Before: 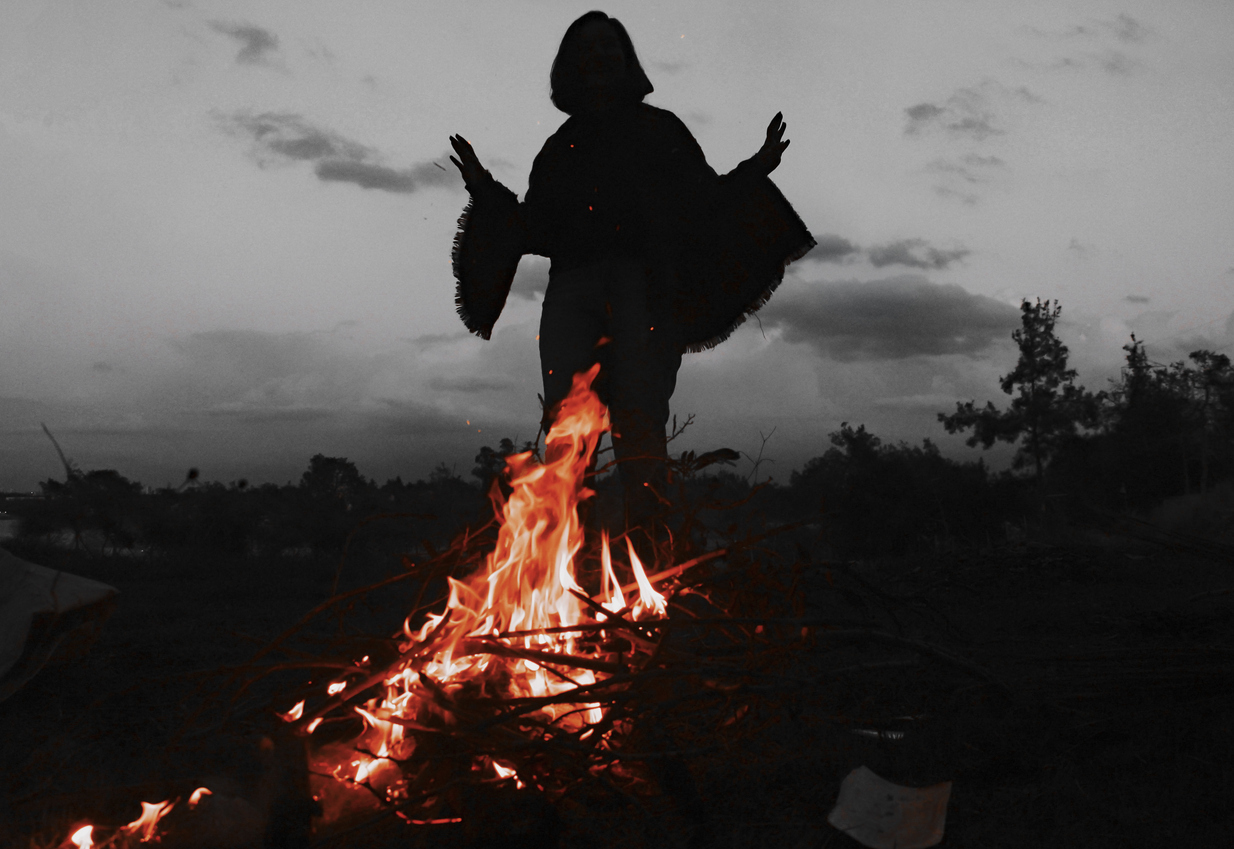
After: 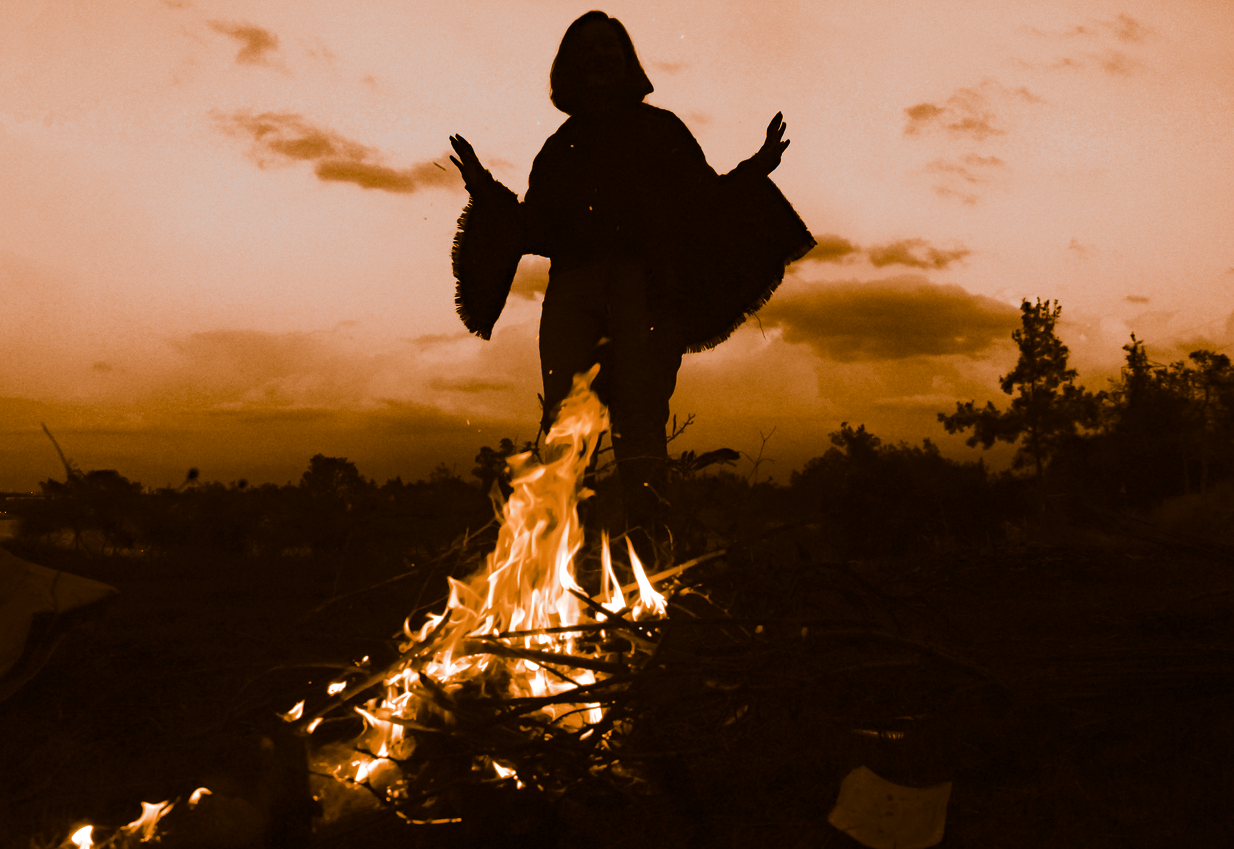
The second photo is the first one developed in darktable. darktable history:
tone equalizer: -8 EV -0.417 EV, -7 EV -0.389 EV, -6 EV -0.333 EV, -5 EV -0.222 EV, -3 EV 0.222 EV, -2 EV 0.333 EV, -1 EV 0.389 EV, +0 EV 0.417 EV, edges refinement/feathering 500, mask exposure compensation -1.57 EV, preserve details no
split-toning: shadows › hue 26°, shadows › saturation 0.92, highlights › hue 40°, highlights › saturation 0.92, balance -63, compress 0%
